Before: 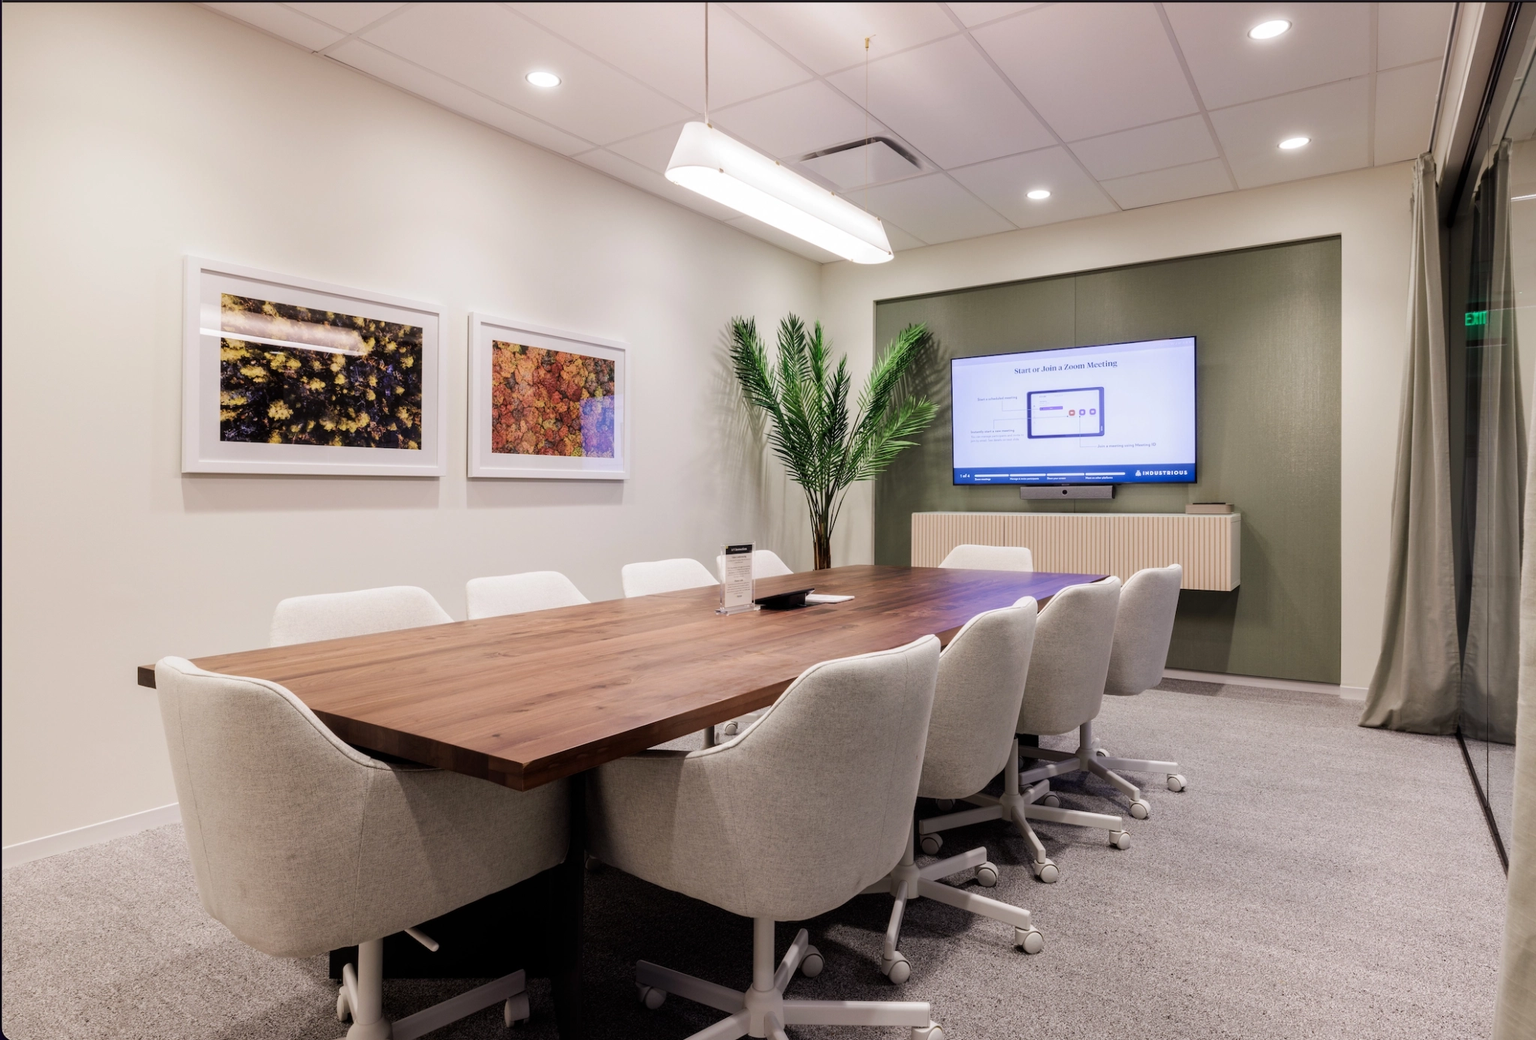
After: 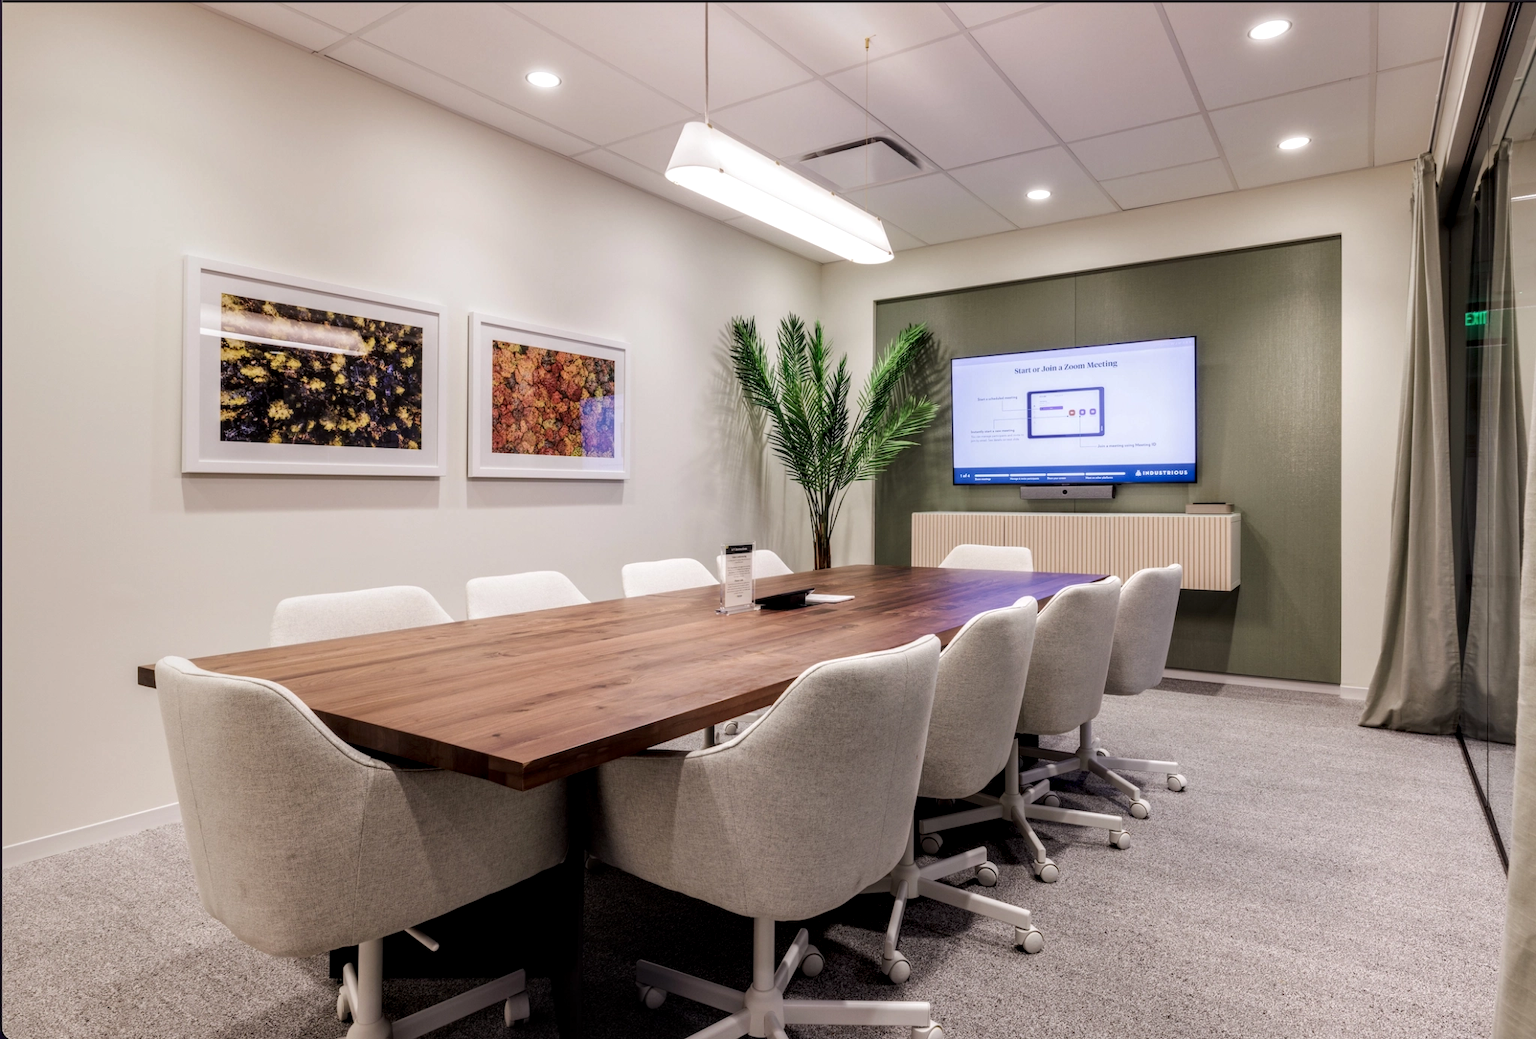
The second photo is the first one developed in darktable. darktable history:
local contrast: detail 130%
rotate and perspective: automatic cropping off
